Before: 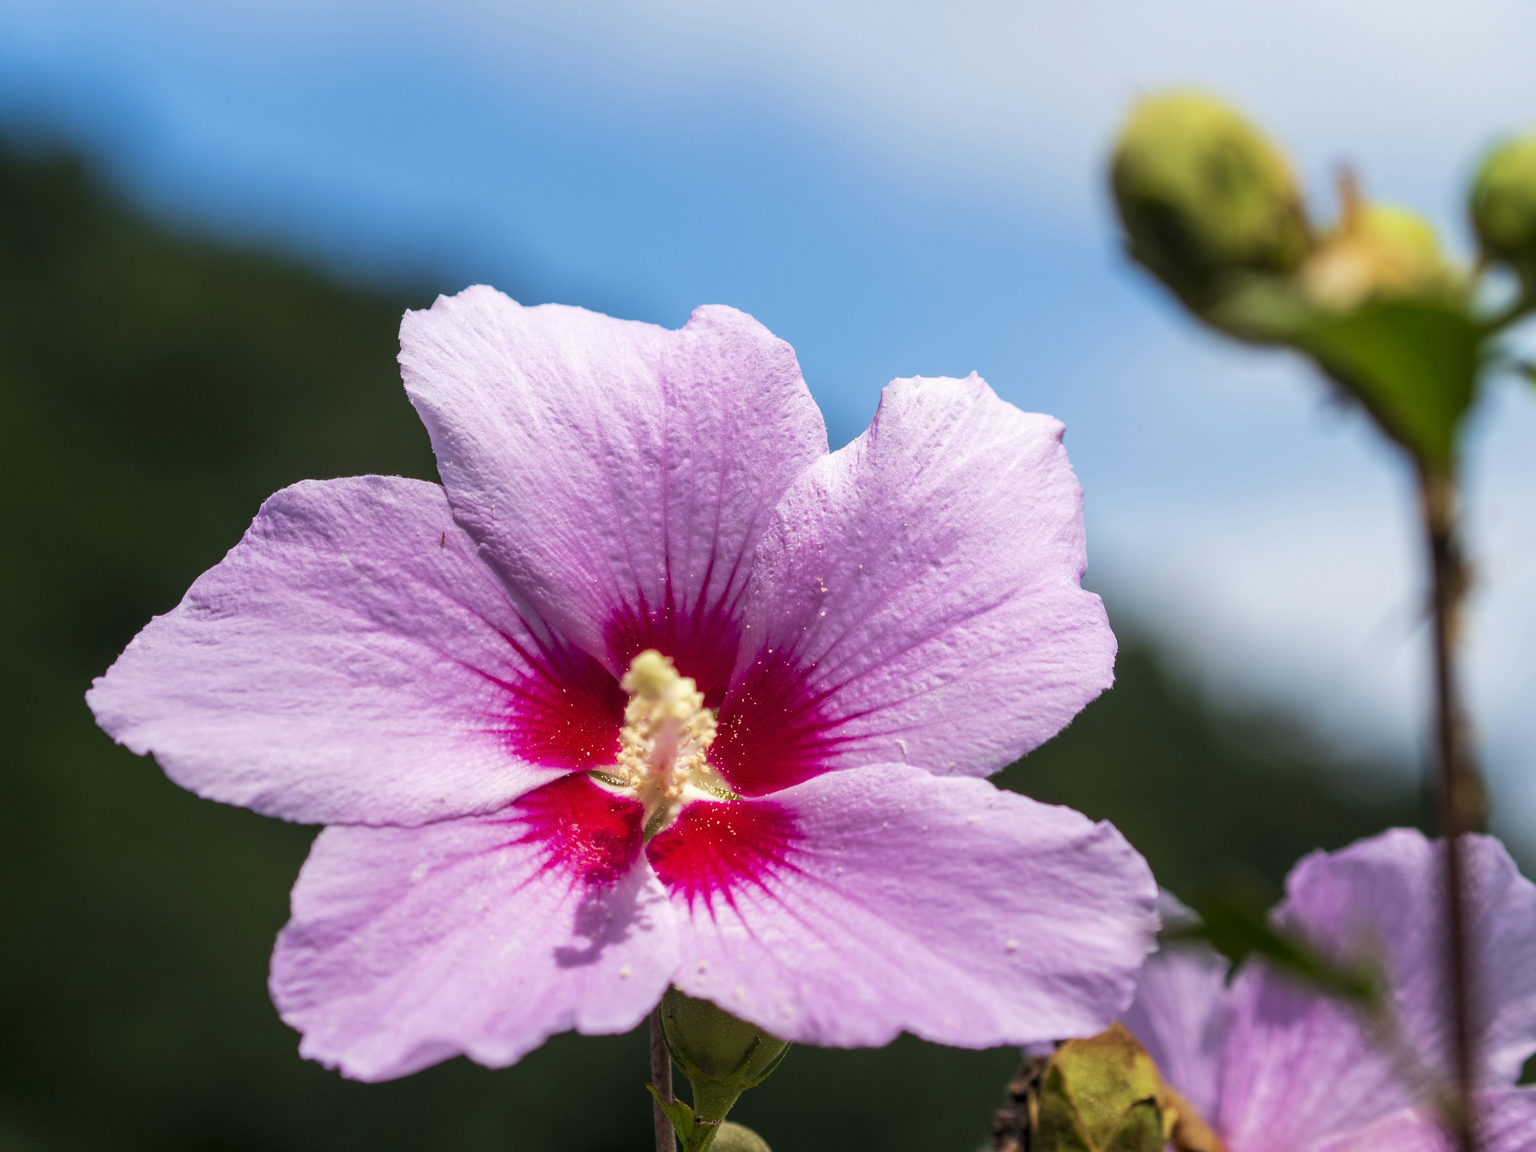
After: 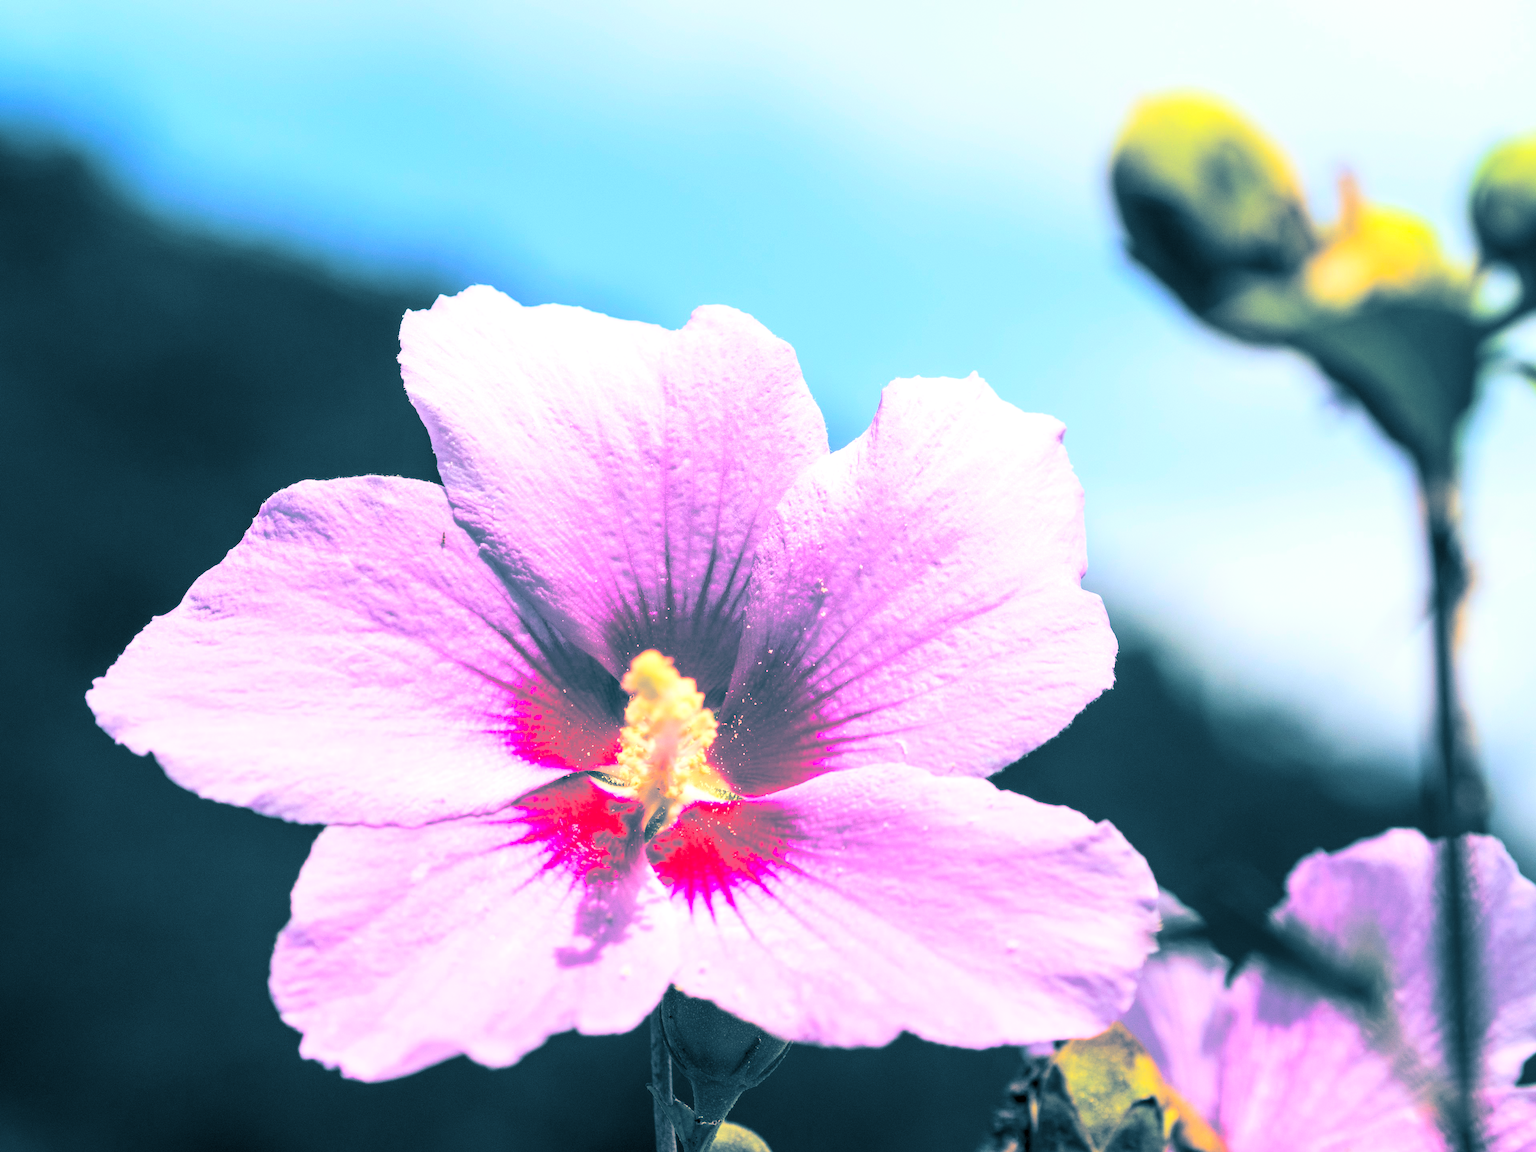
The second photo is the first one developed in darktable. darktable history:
exposure: black level correction 0.001, exposure 0.5 EV, compensate exposure bias true, compensate highlight preservation false
contrast brightness saturation: contrast 0.24, brightness 0.26, saturation 0.39
velvia: on, module defaults
split-toning: shadows › hue 212.4°, balance -70
